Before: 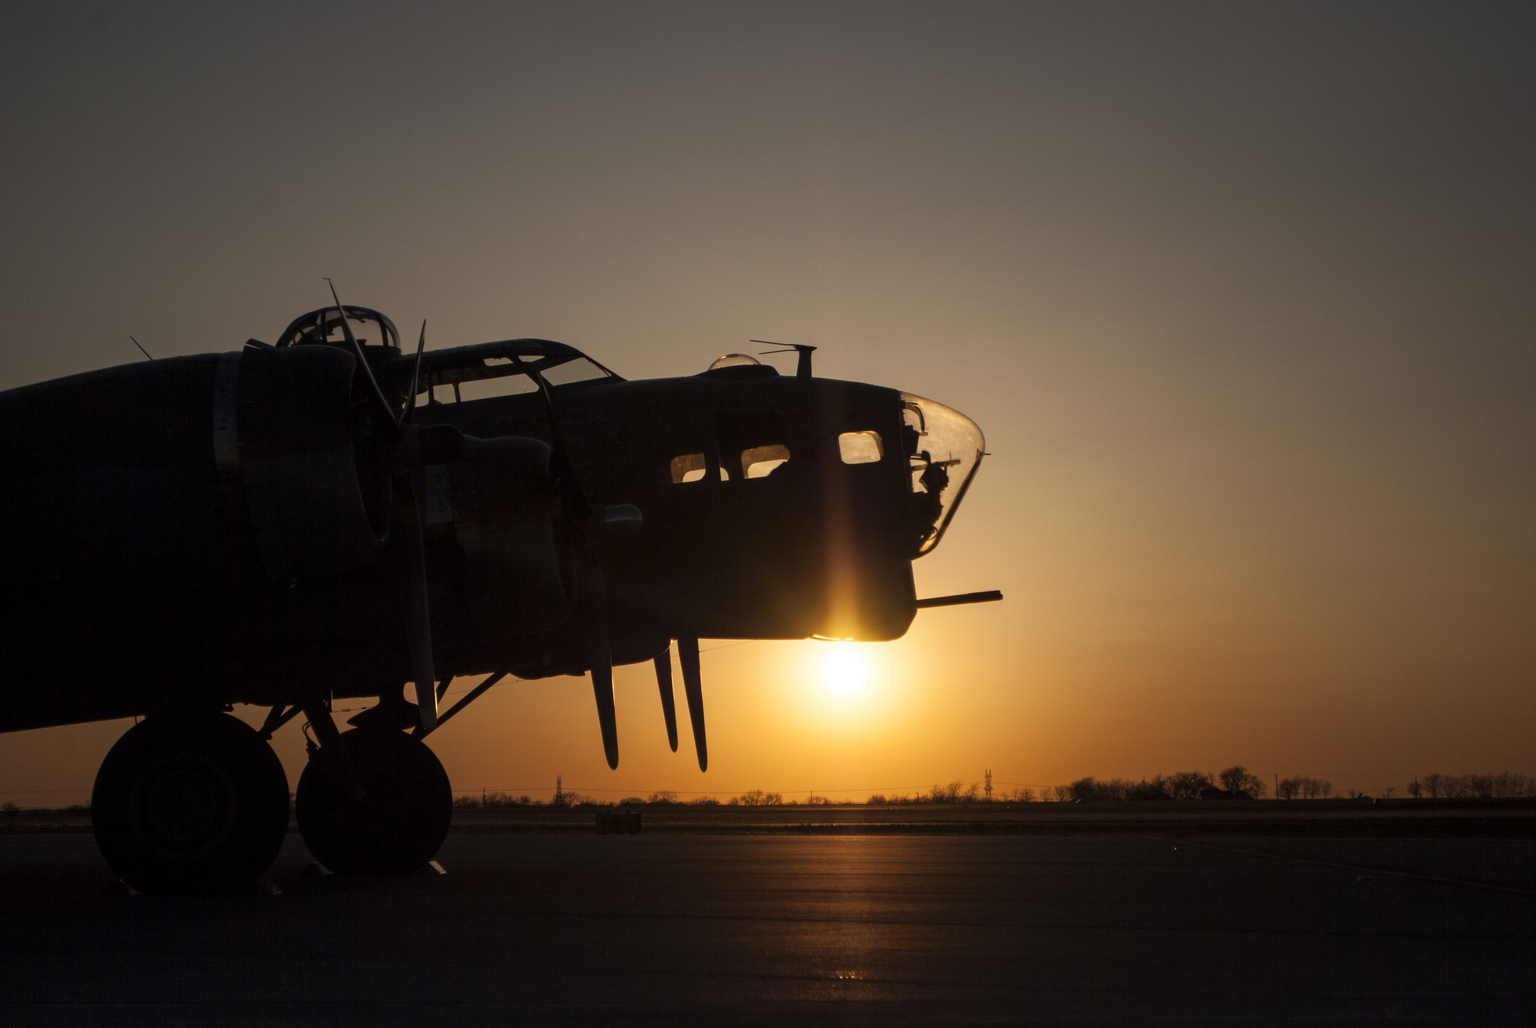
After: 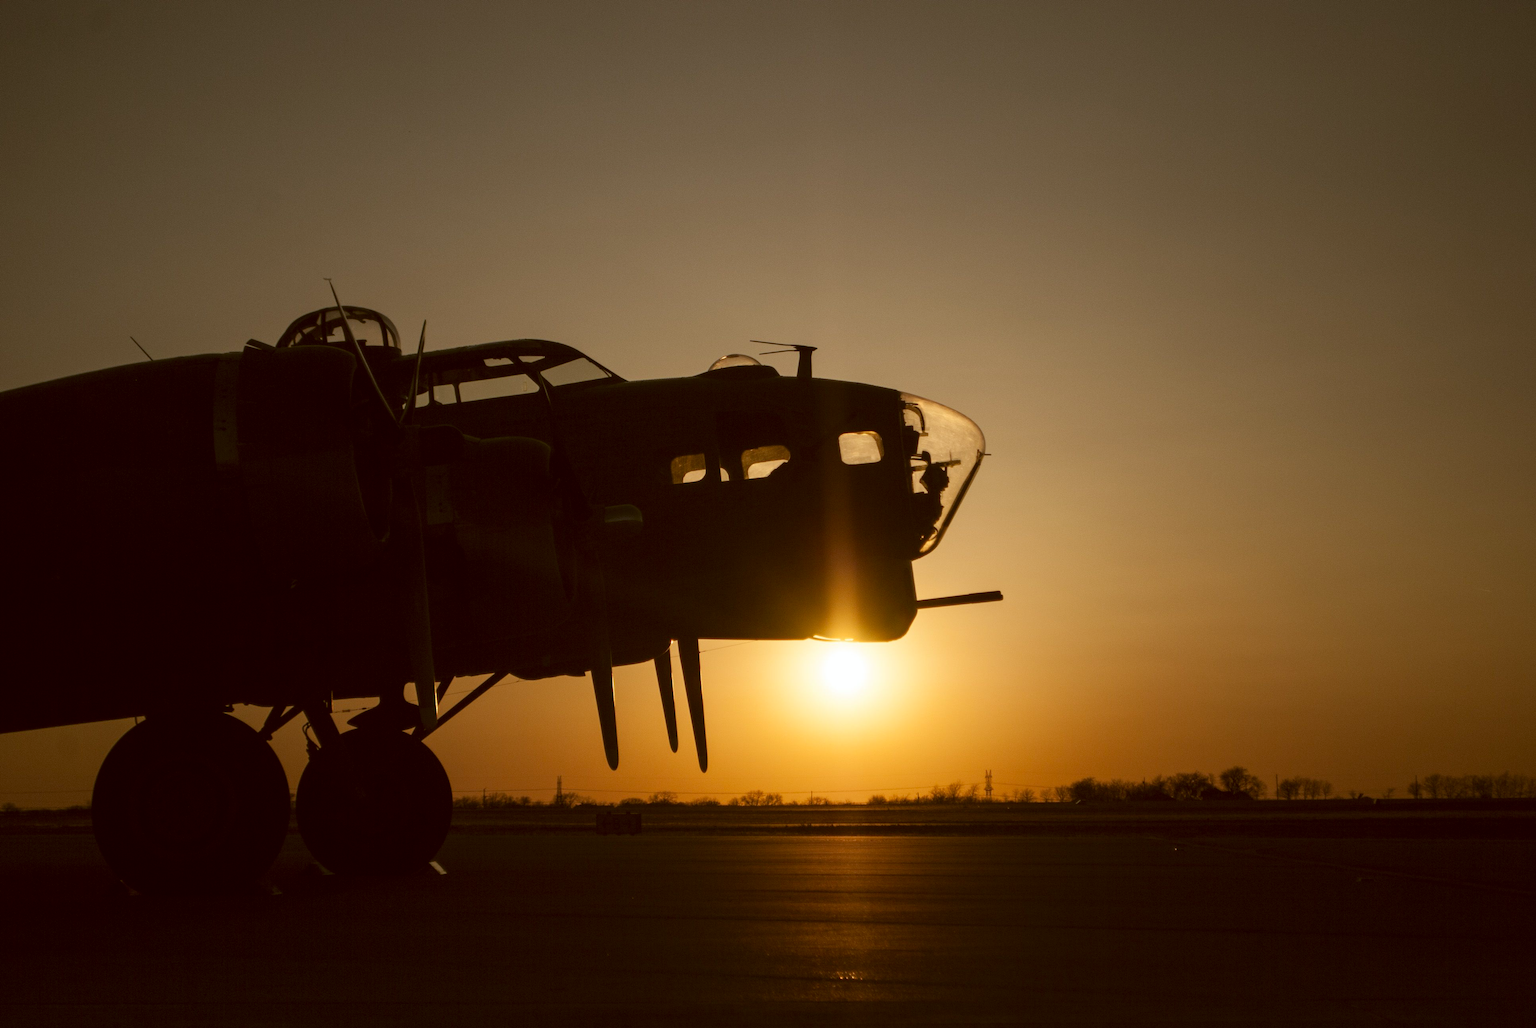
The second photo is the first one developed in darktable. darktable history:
color correction: highlights a* -0.536, highlights b* 0.158, shadows a* 5.17, shadows b* 20.09
